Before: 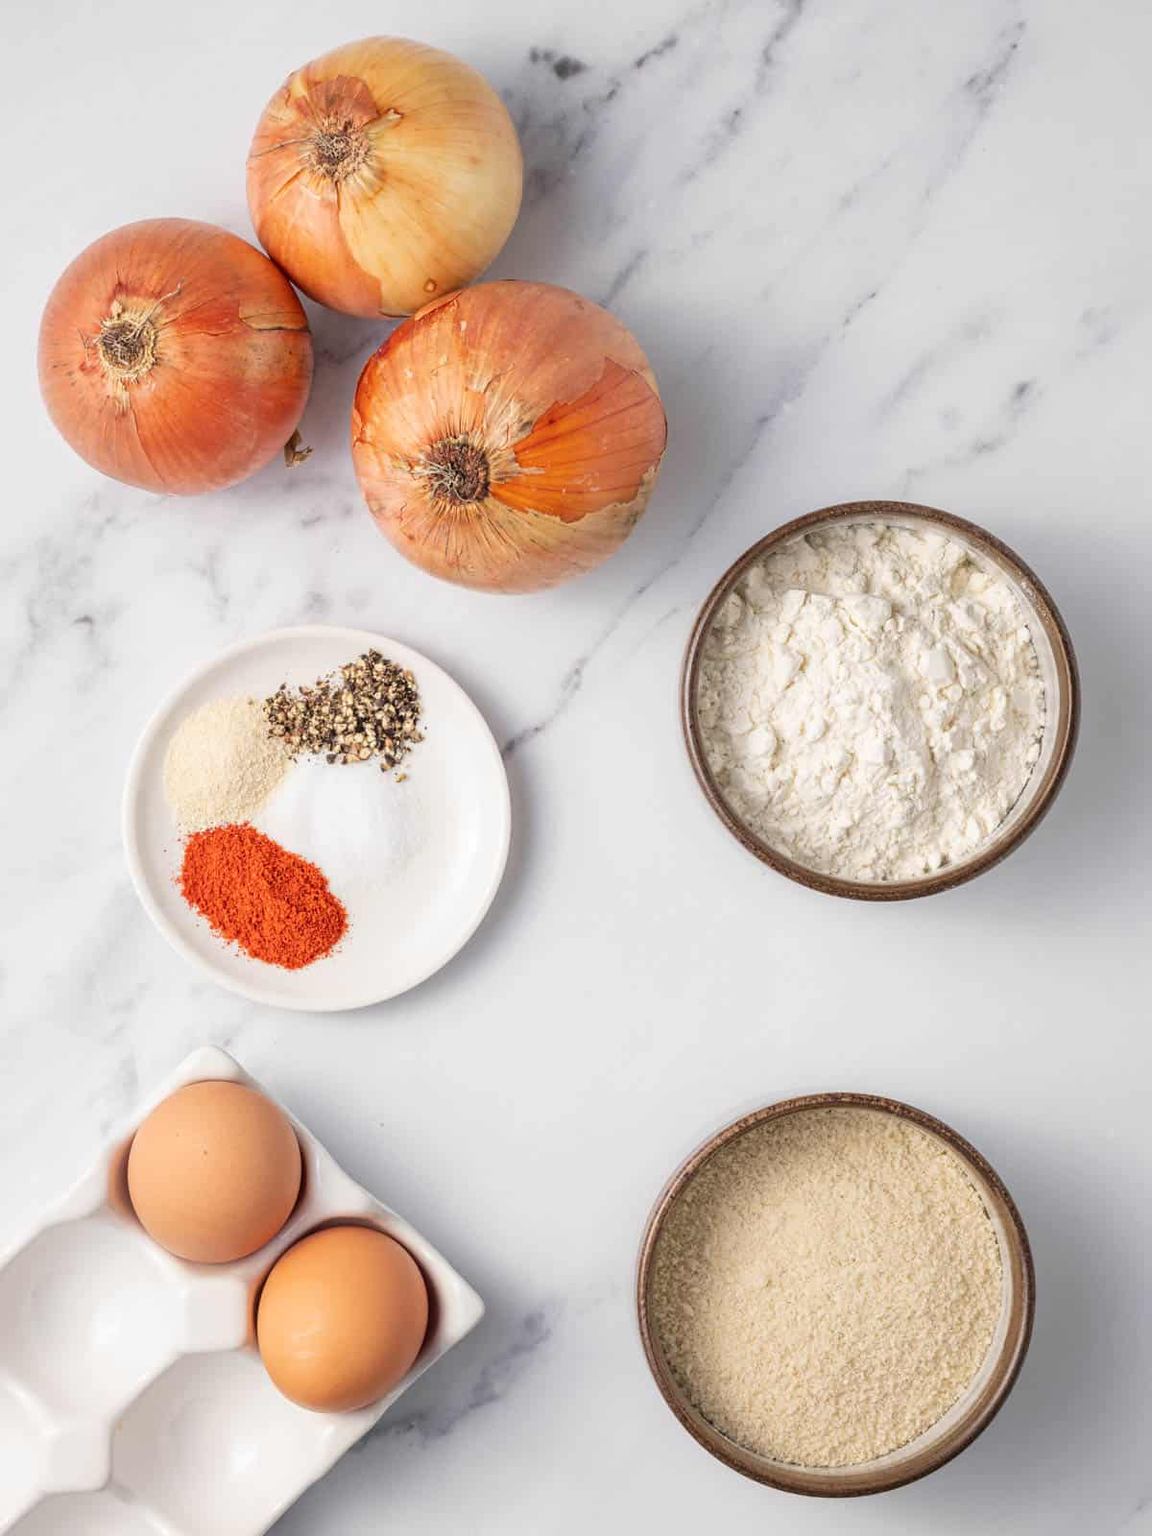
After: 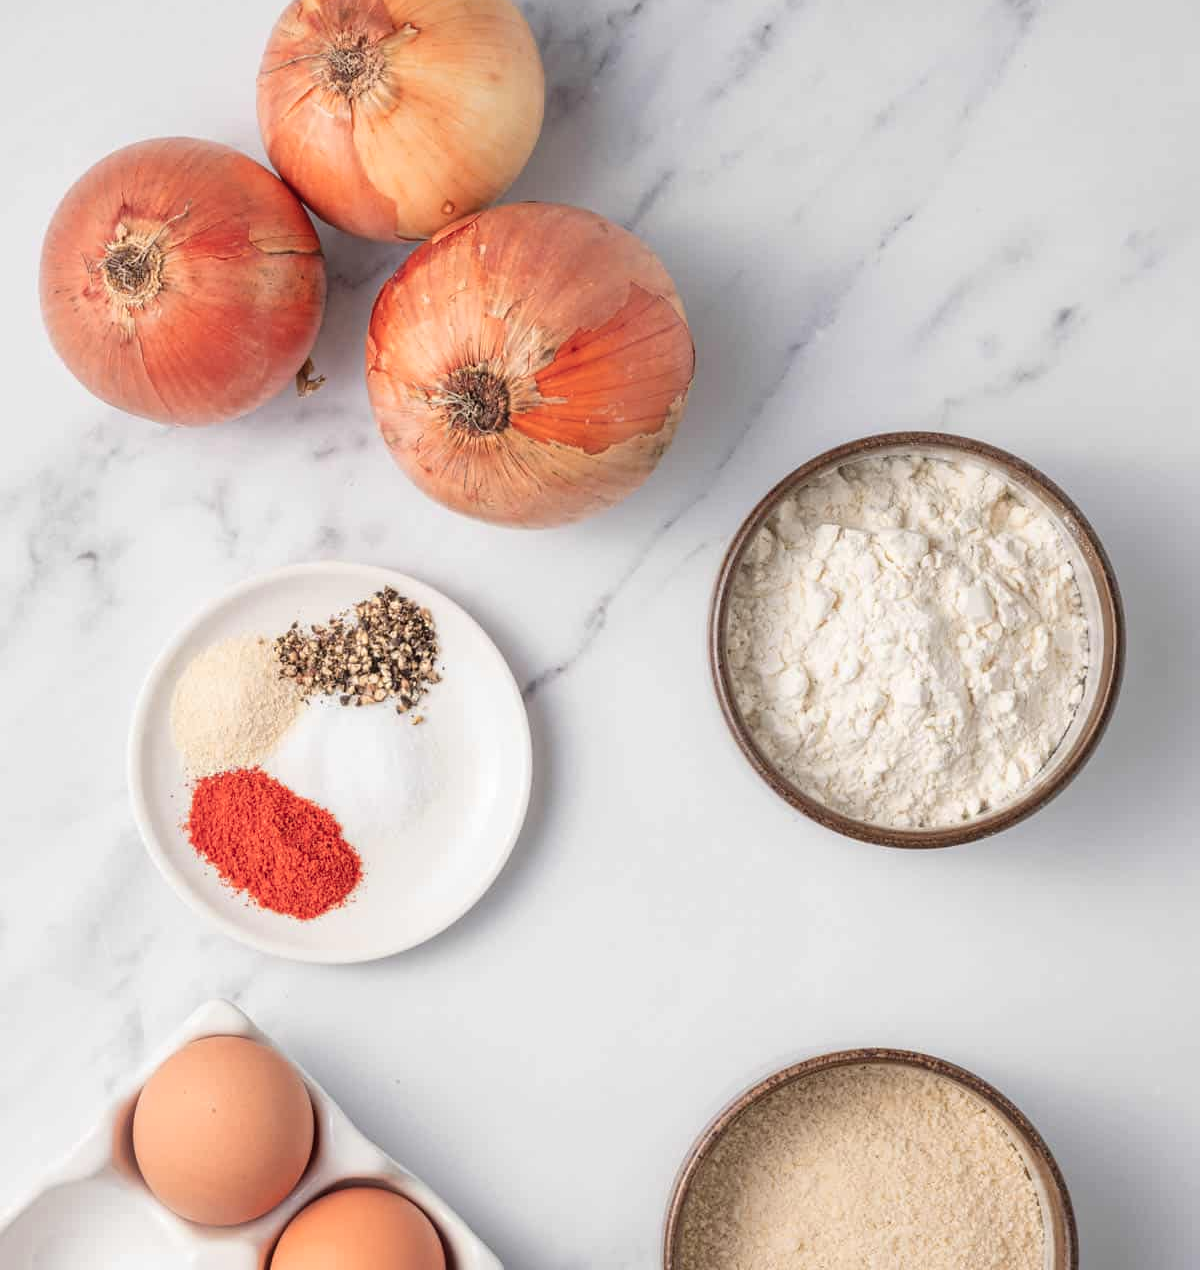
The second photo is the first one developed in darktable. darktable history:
crop and rotate: top 5.664%, bottom 14.958%
color zones: curves: ch1 [(0, 0.469) (0.072, 0.457) (0.243, 0.494) (0.429, 0.5) (0.571, 0.5) (0.714, 0.5) (0.857, 0.5) (1, 0.469)]; ch2 [(0, 0.499) (0.143, 0.467) (0.242, 0.436) (0.429, 0.493) (0.571, 0.5) (0.714, 0.5) (0.857, 0.5) (1, 0.499)]
